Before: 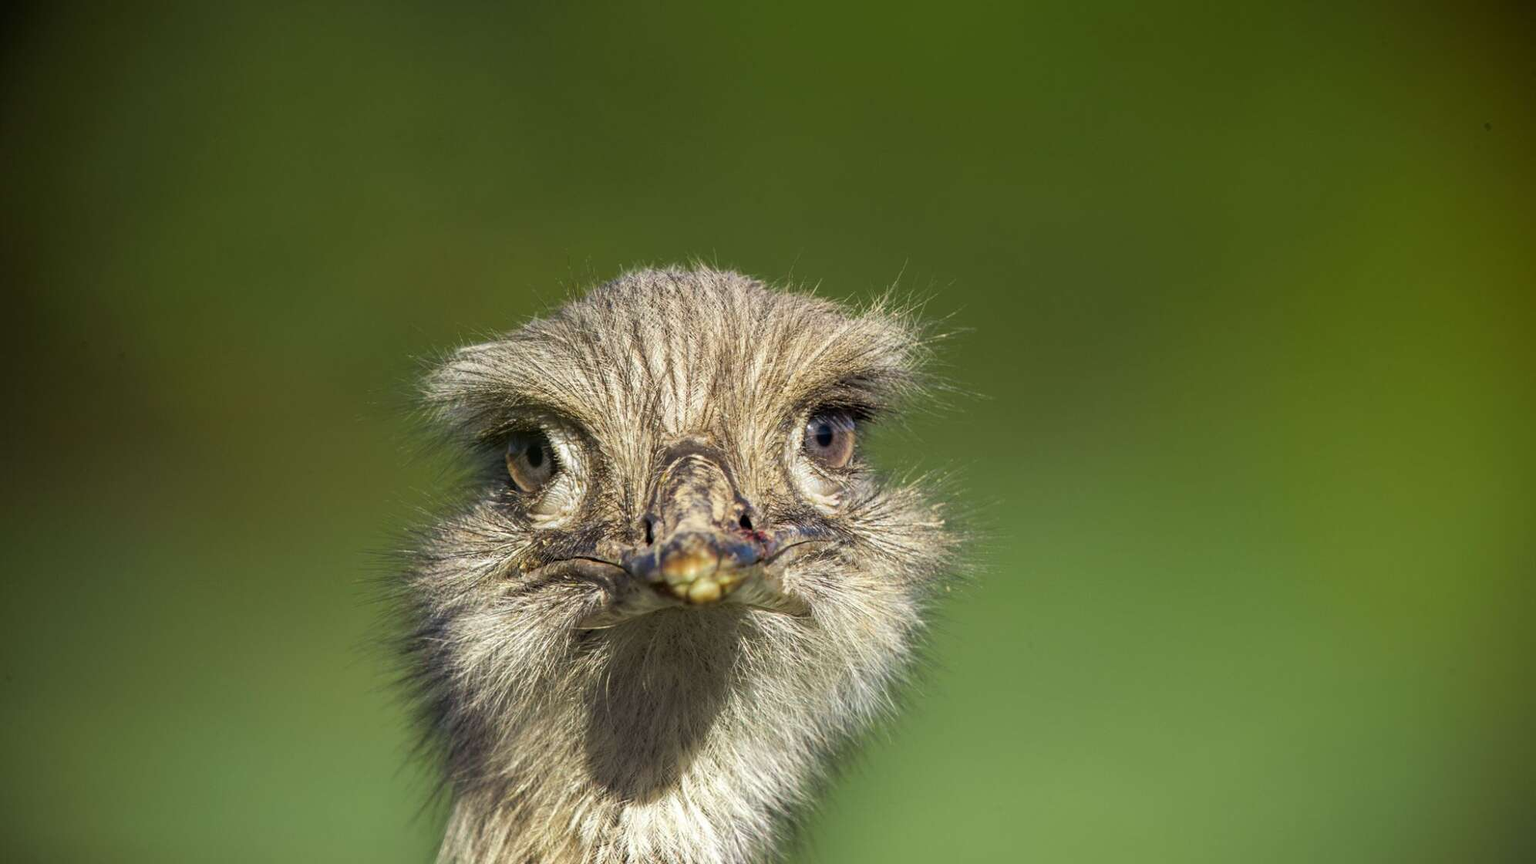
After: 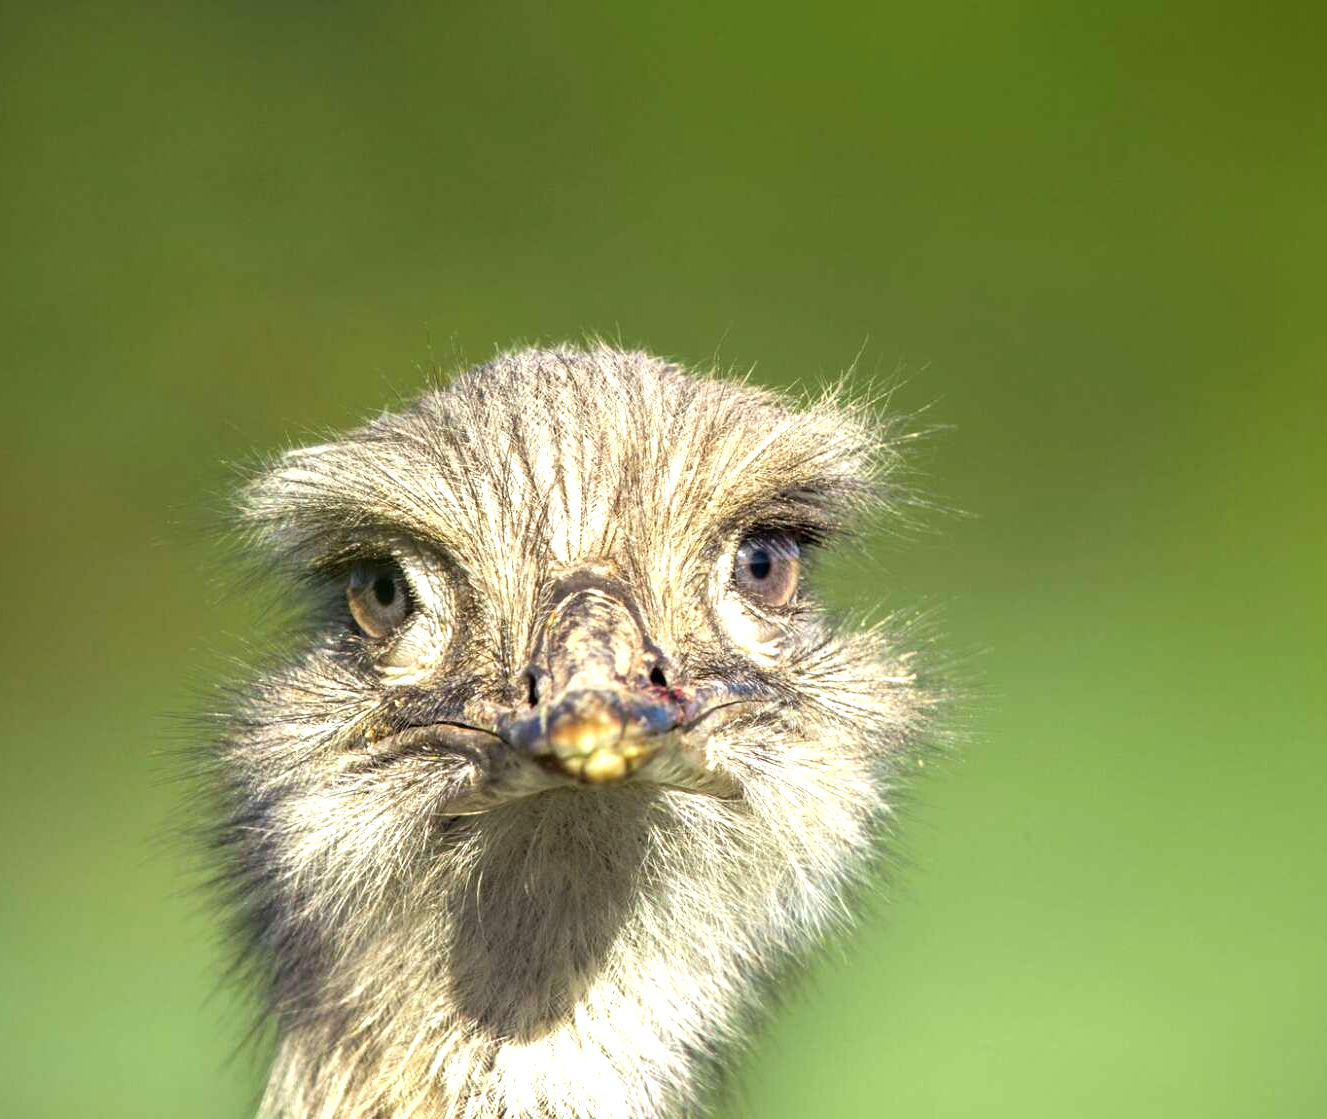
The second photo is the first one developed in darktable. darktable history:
crop and rotate: left 15.546%, right 17.787%
exposure: black level correction 0.001, exposure 0.955 EV, compensate exposure bias true, compensate highlight preservation false
